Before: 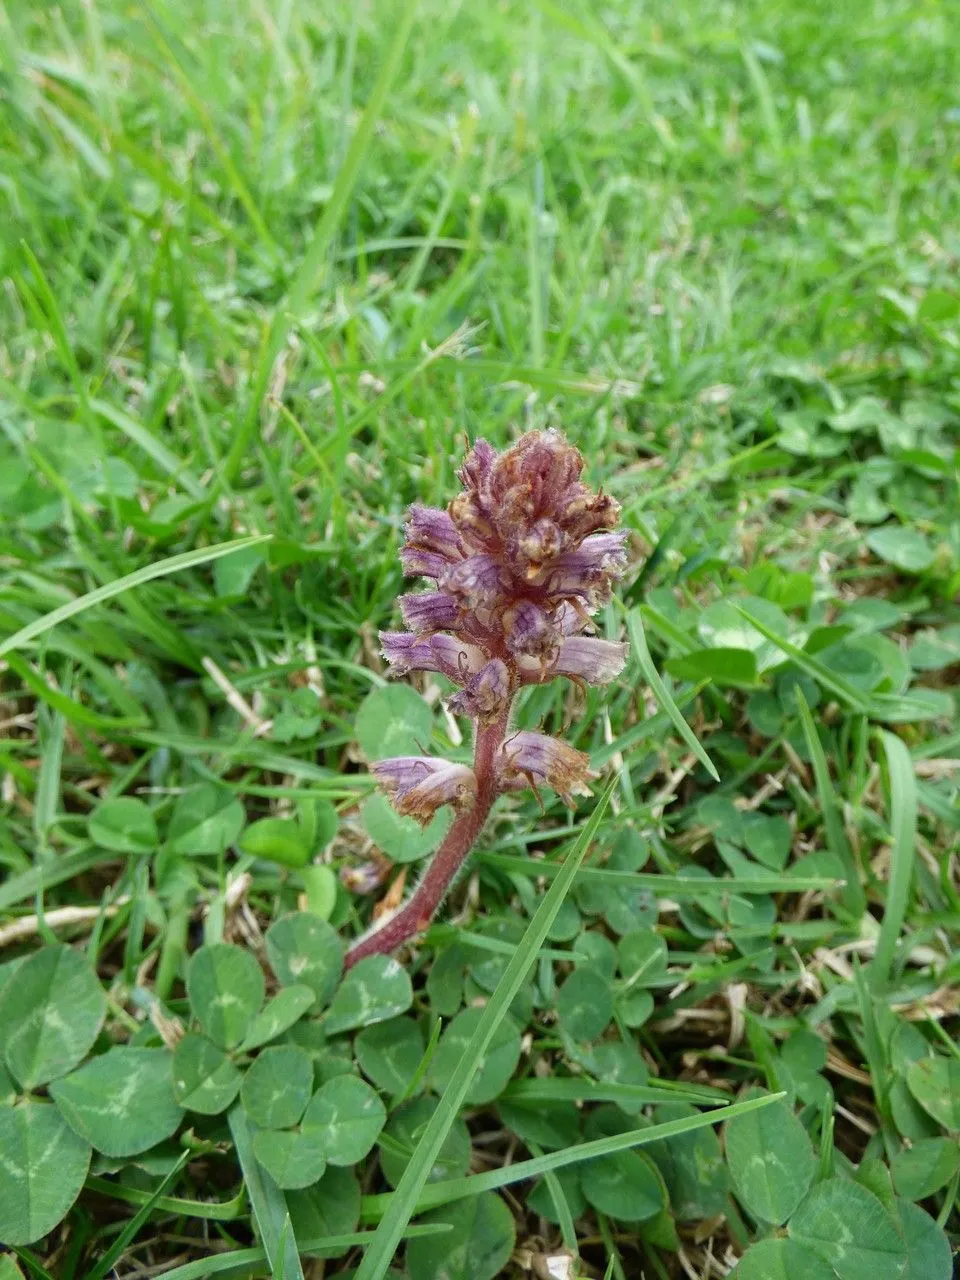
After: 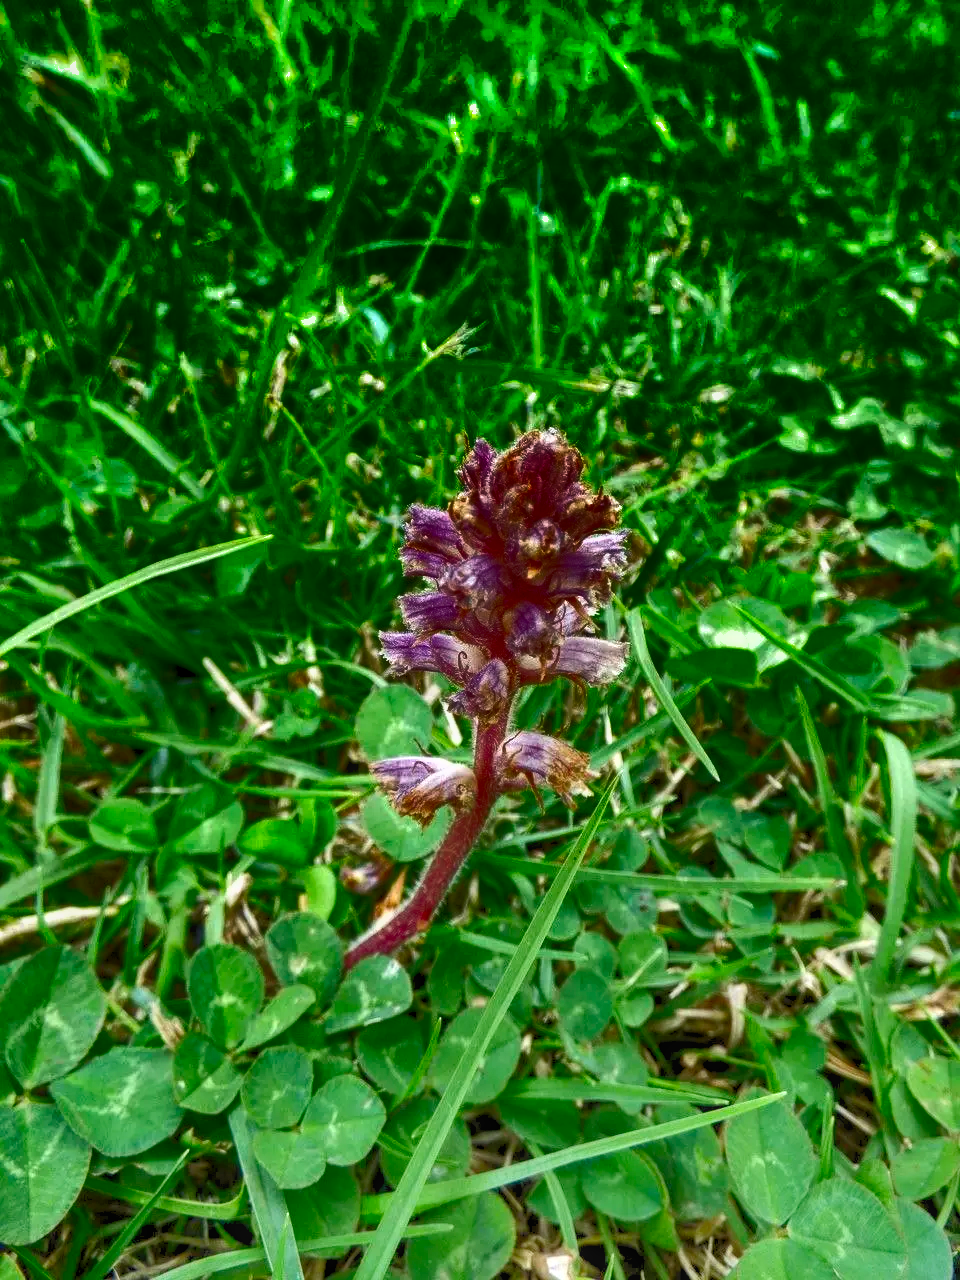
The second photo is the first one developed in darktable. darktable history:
shadows and highlights: radius 123.41, shadows 98.73, white point adjustment -2.98, highlights -99.57, soften with gaussian
levels: levels [0.072, 0.414, 0.976]
exposure: black level correction 0, exposure 0.595 EV, compensate highlight preservation false
local contrast: detail 109%
